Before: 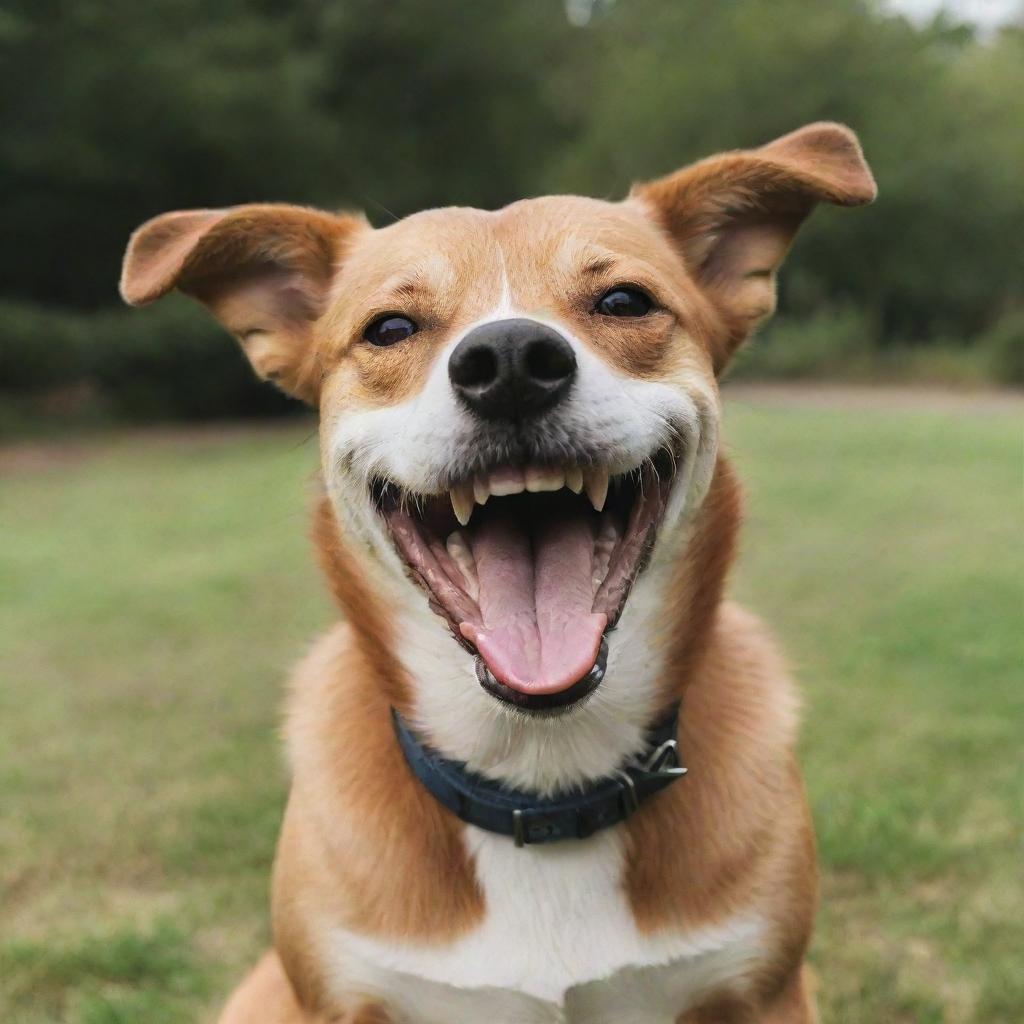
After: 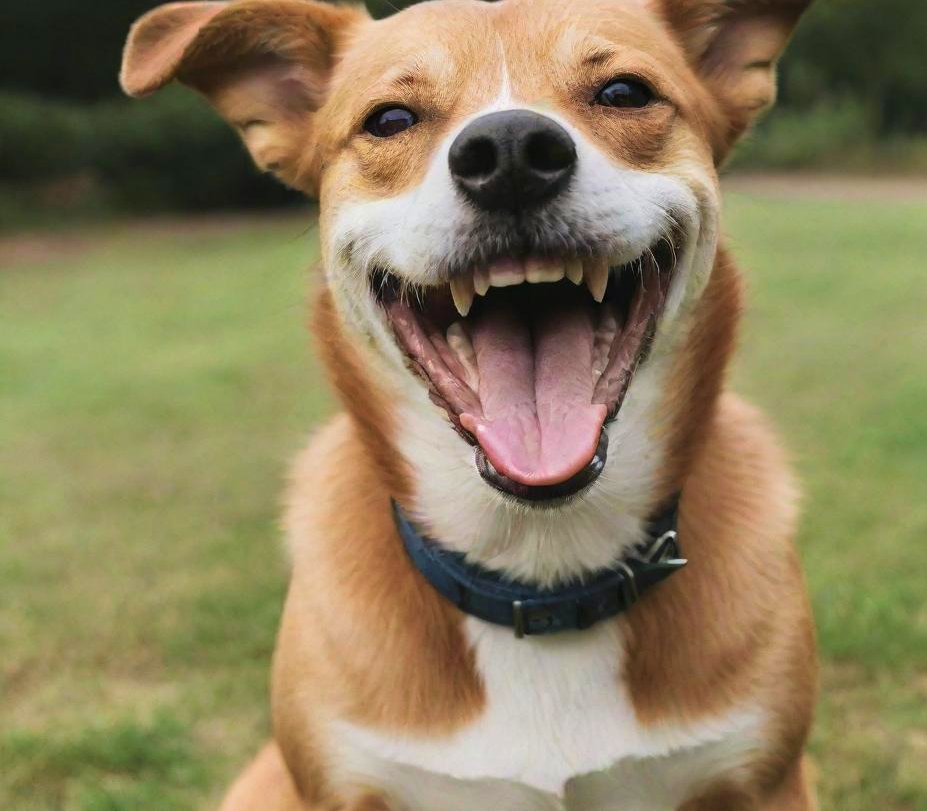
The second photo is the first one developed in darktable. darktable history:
crop: top 20.484%, right 9.417%, bottom 0.273%
velvia: on, module defaults
